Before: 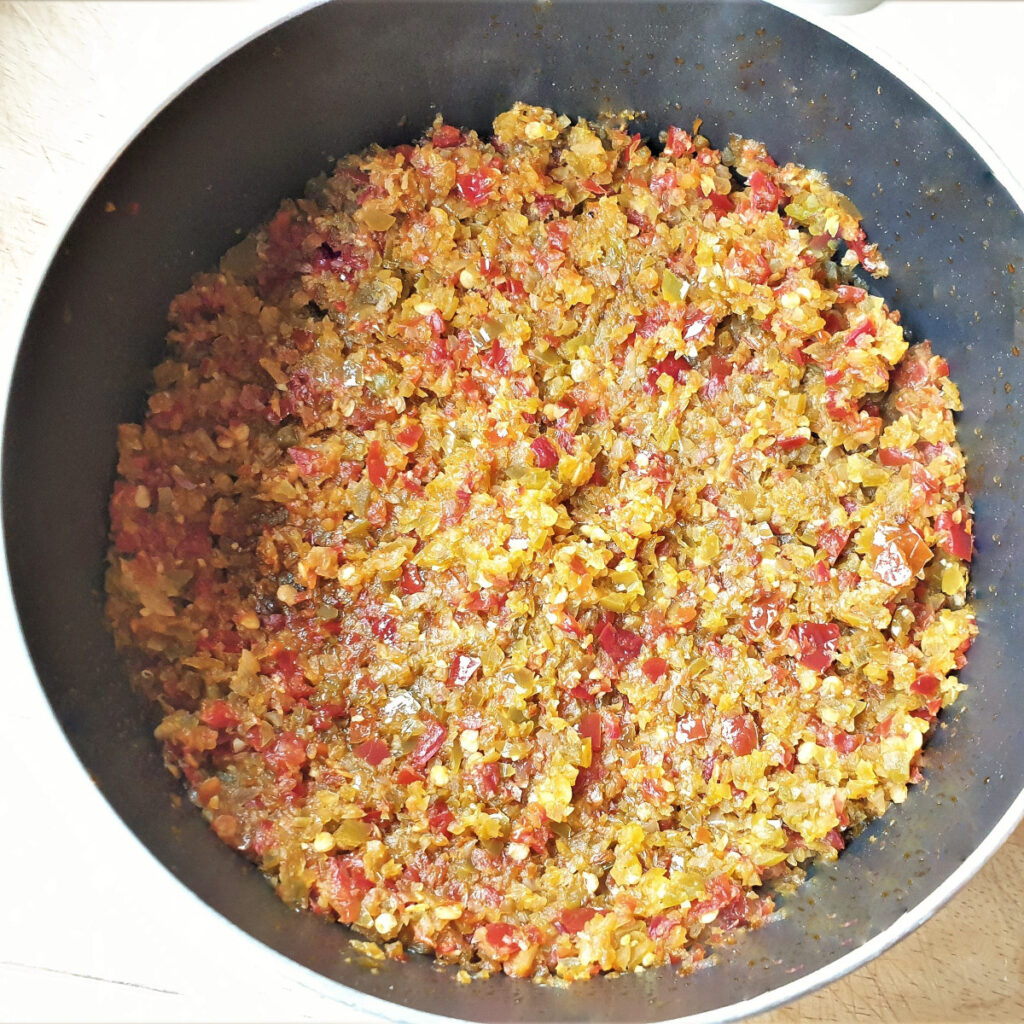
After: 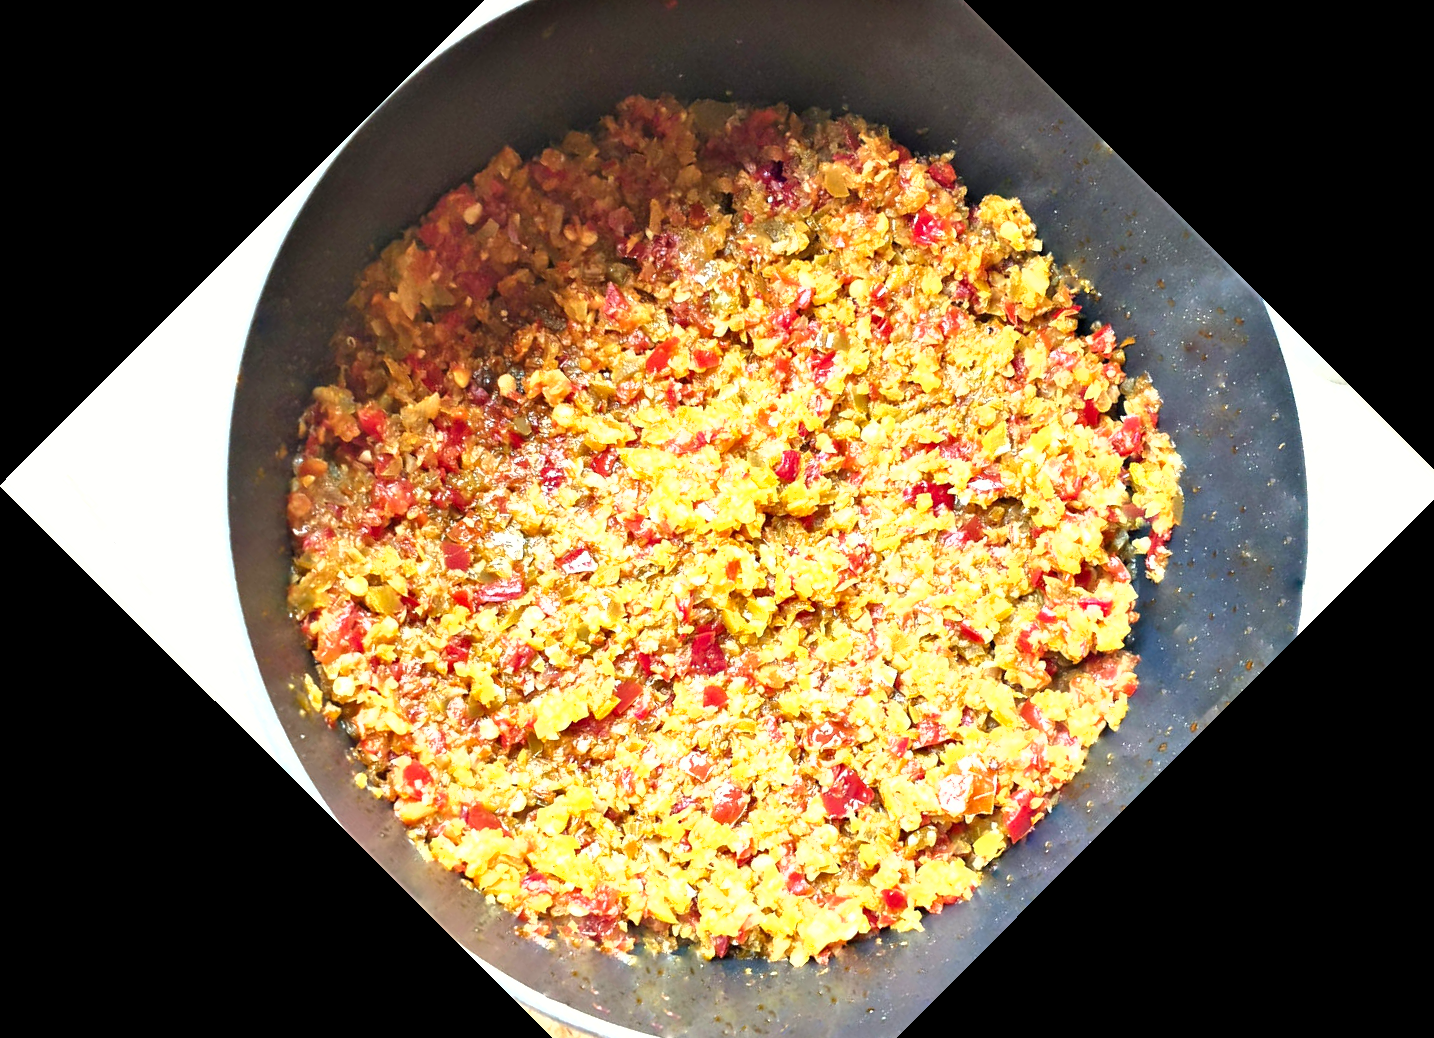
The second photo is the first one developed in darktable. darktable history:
exposure: black level correction 0, exposure 0.948 EV, compensate highlight preservation false
contrast brightness saturation: brightness -0.212, saturation 0.081
crop and rotate: angle -44.94°, top 16.566%, right 0.94%, bottom 11.727%
shadows and highlights: shadows 25.6, highlights -25.41
